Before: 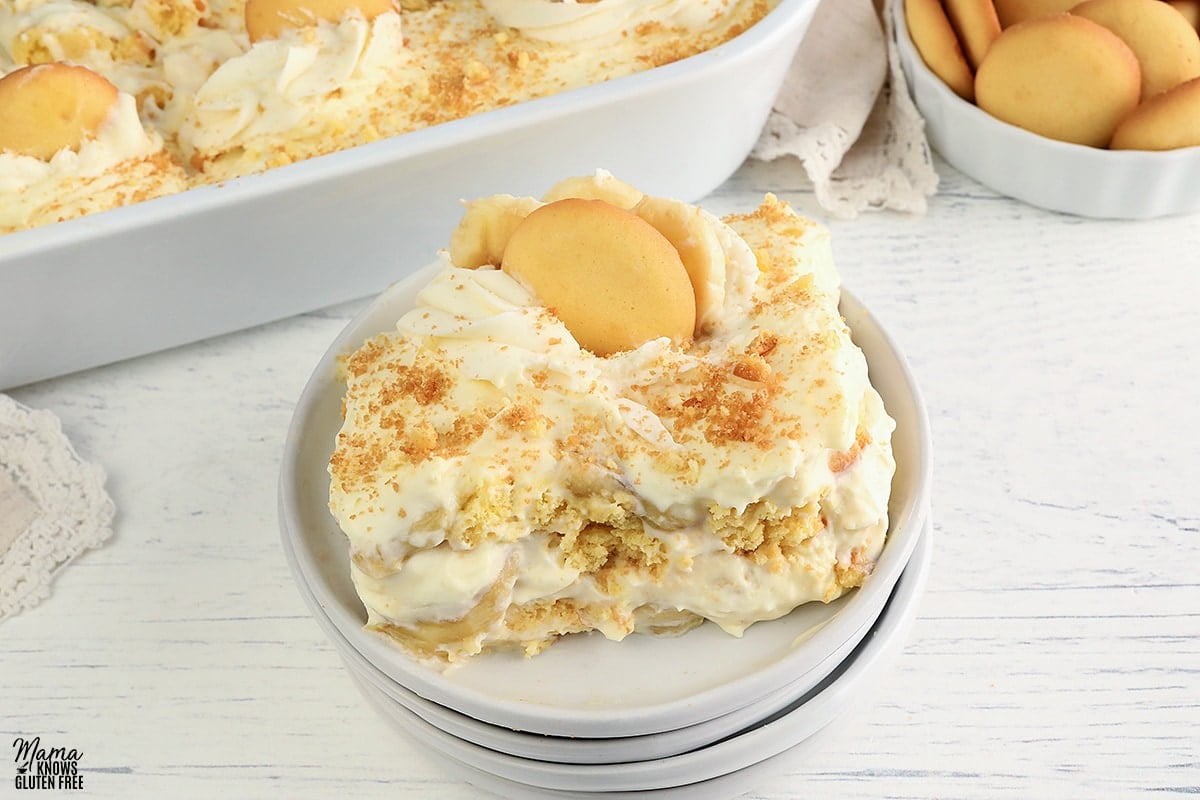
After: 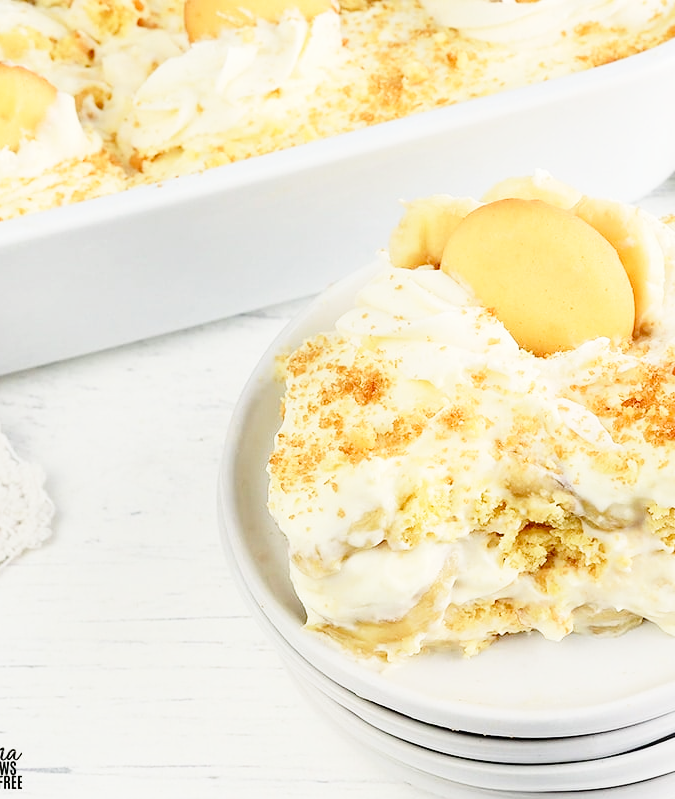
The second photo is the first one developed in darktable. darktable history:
crop: left 5.114%, right 38.589%
base curve: curves: ch0 [(0, 0) (0.028, 0.03) (0.121, 0.232) (0.46, 0.748) (0.859, 0.968) (1, 1)], preserve colors none
